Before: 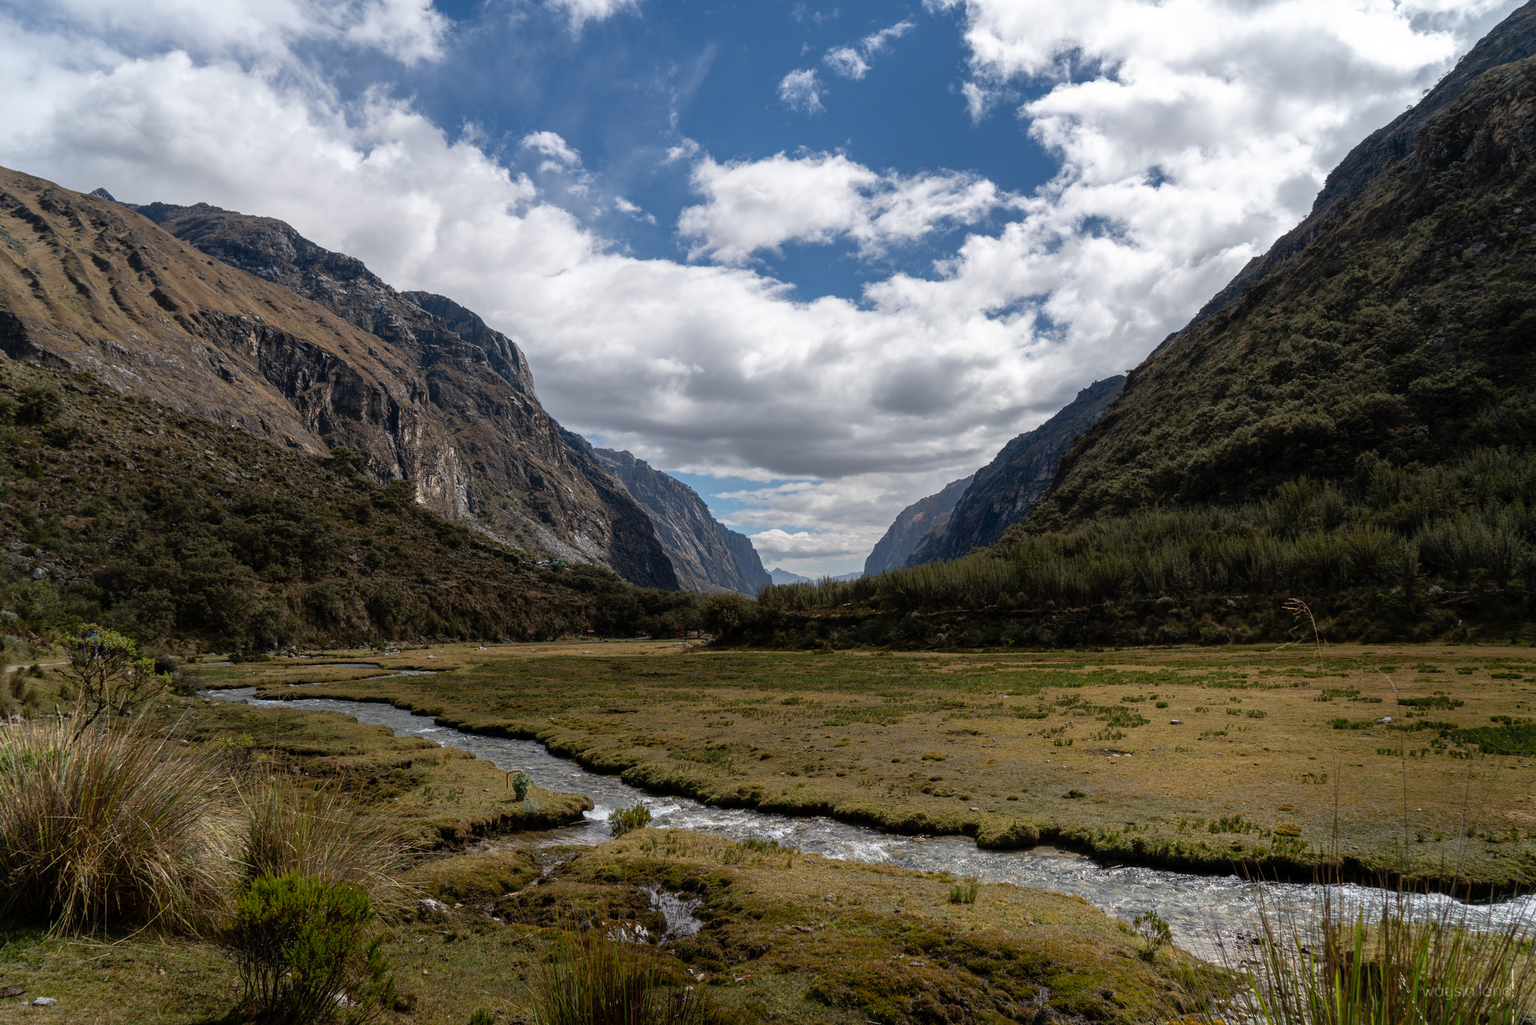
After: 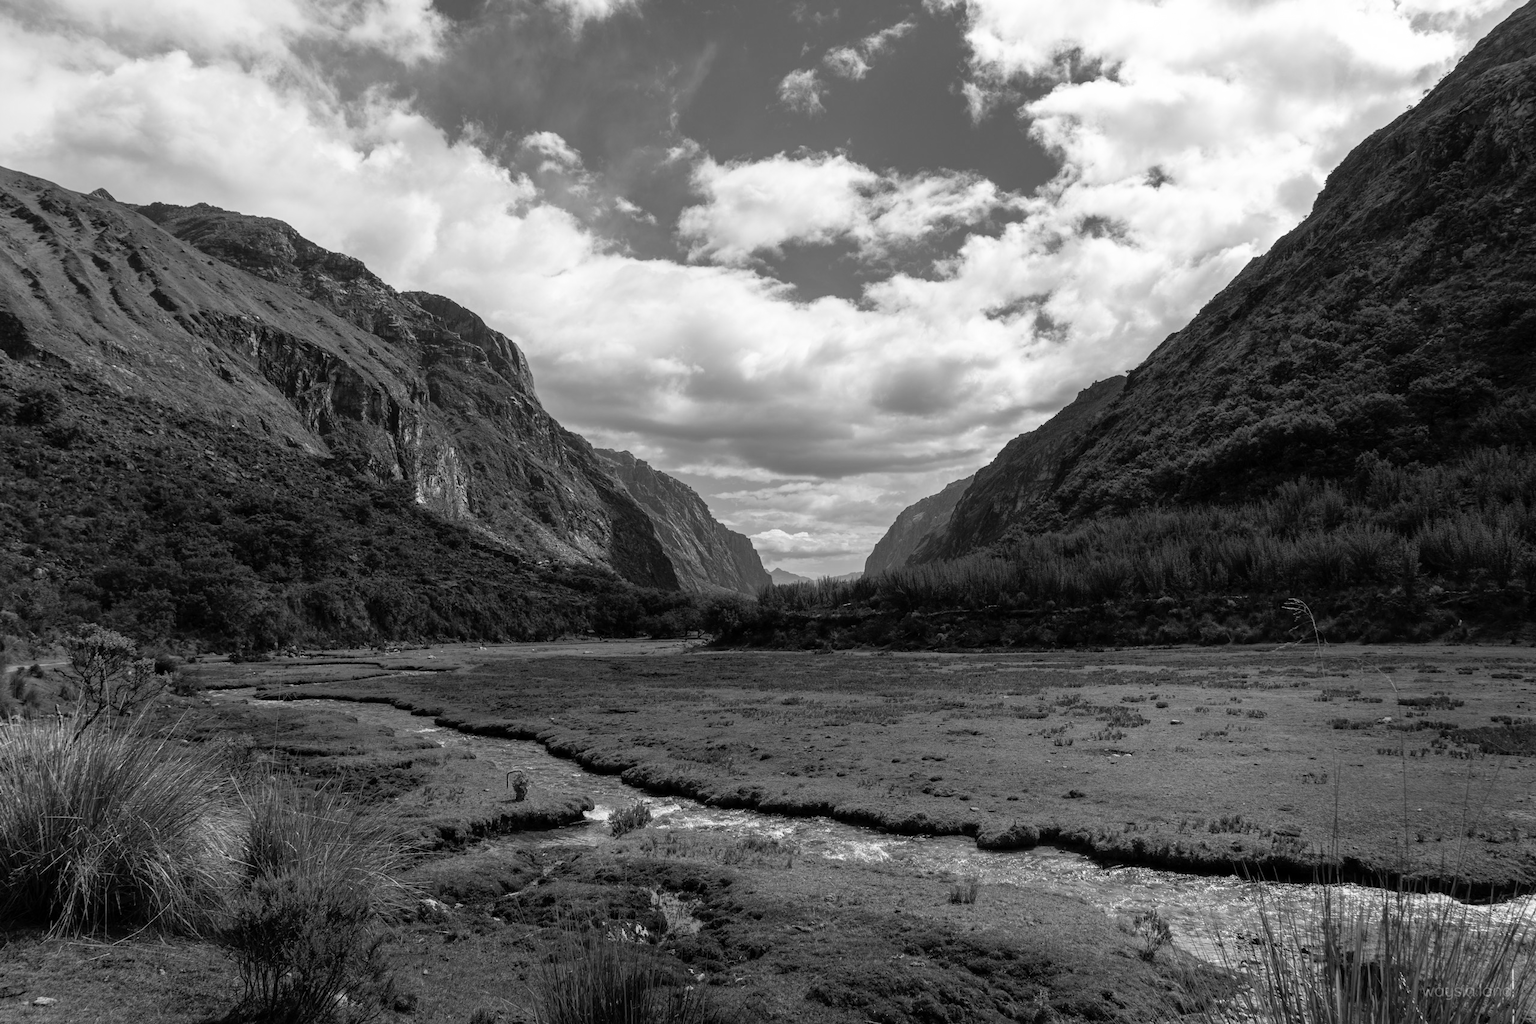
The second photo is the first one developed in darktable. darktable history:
monochrome: a 2.21, b -1.33, size 2.2
shadows and highlights: shadows 0, highlights 40
